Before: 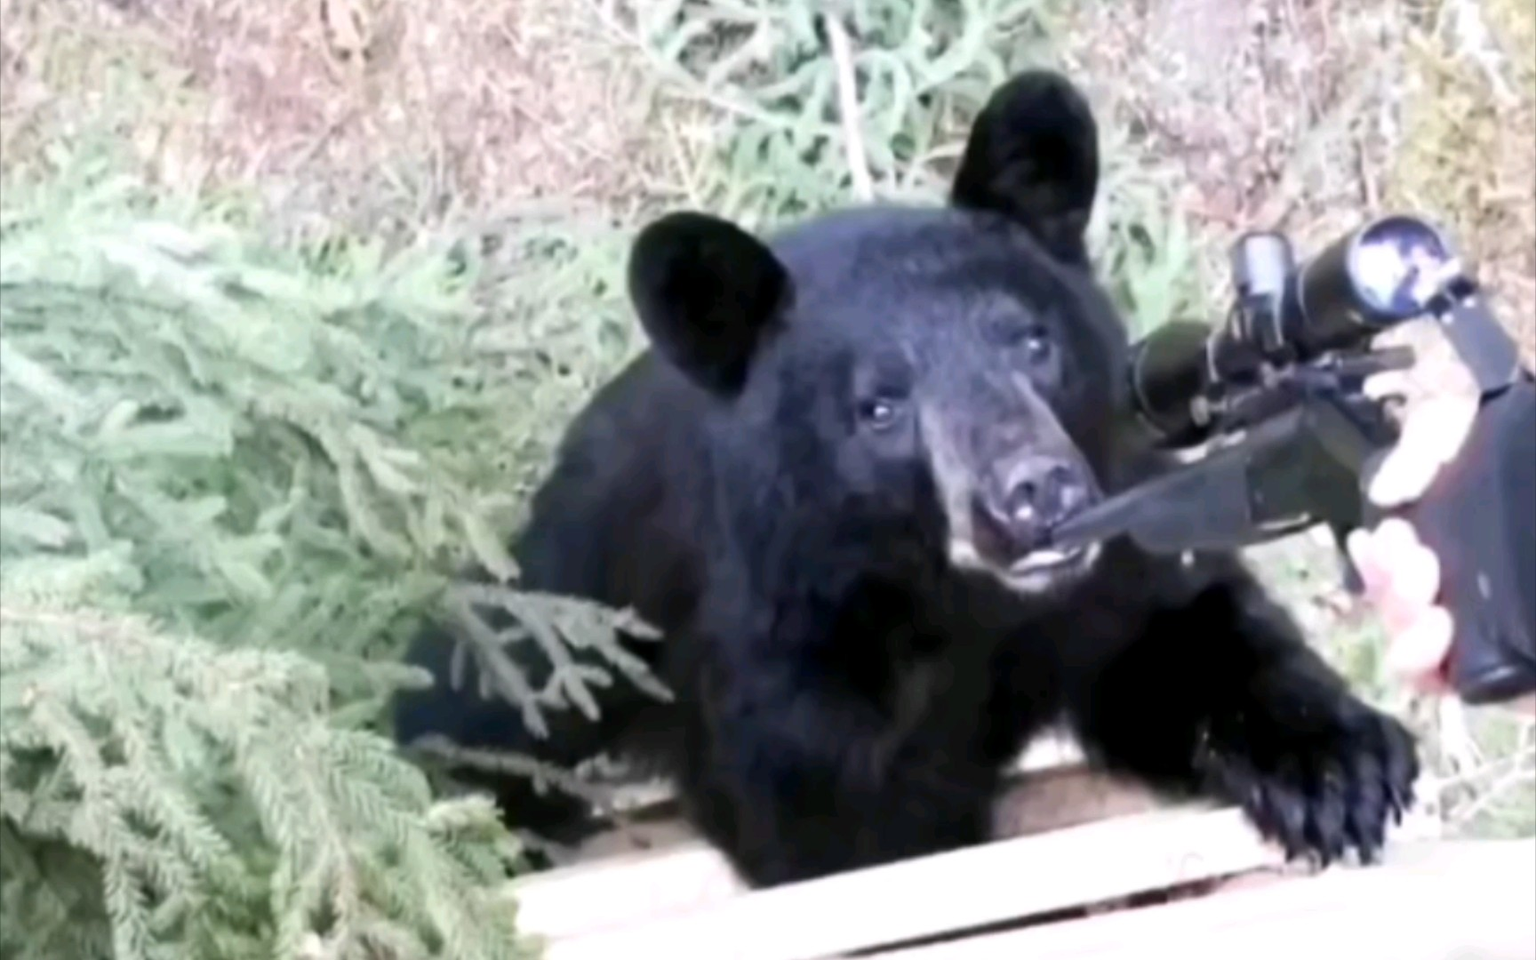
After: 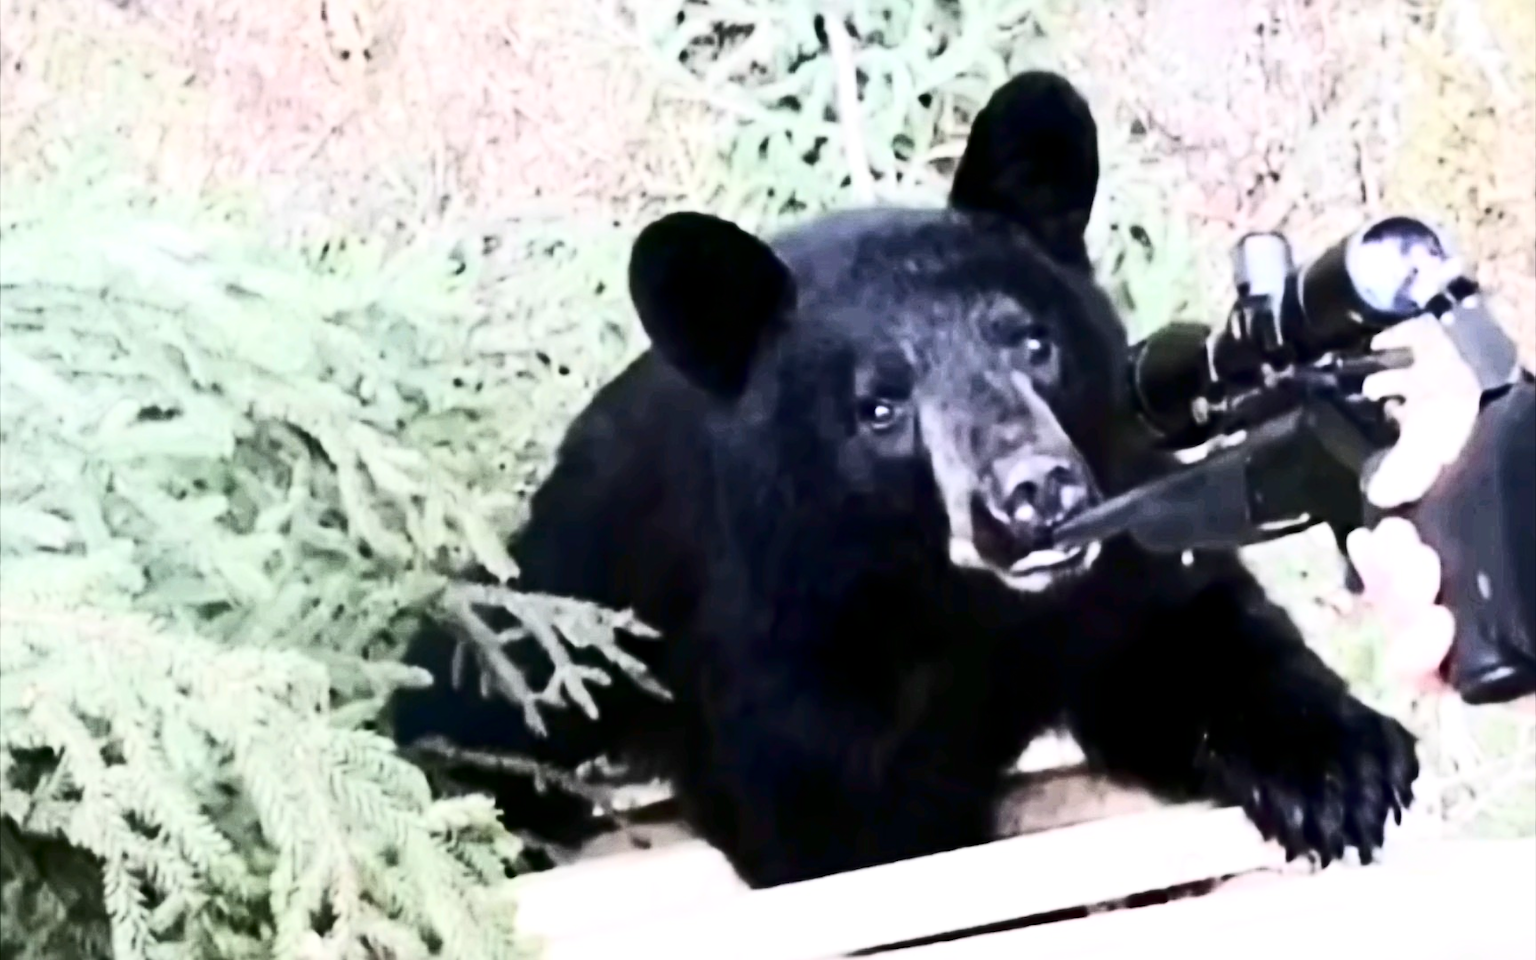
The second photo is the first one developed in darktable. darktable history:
sharpen: radius 4.855
contrast brightness saturation: contrast 0.484, saturation -0.099
